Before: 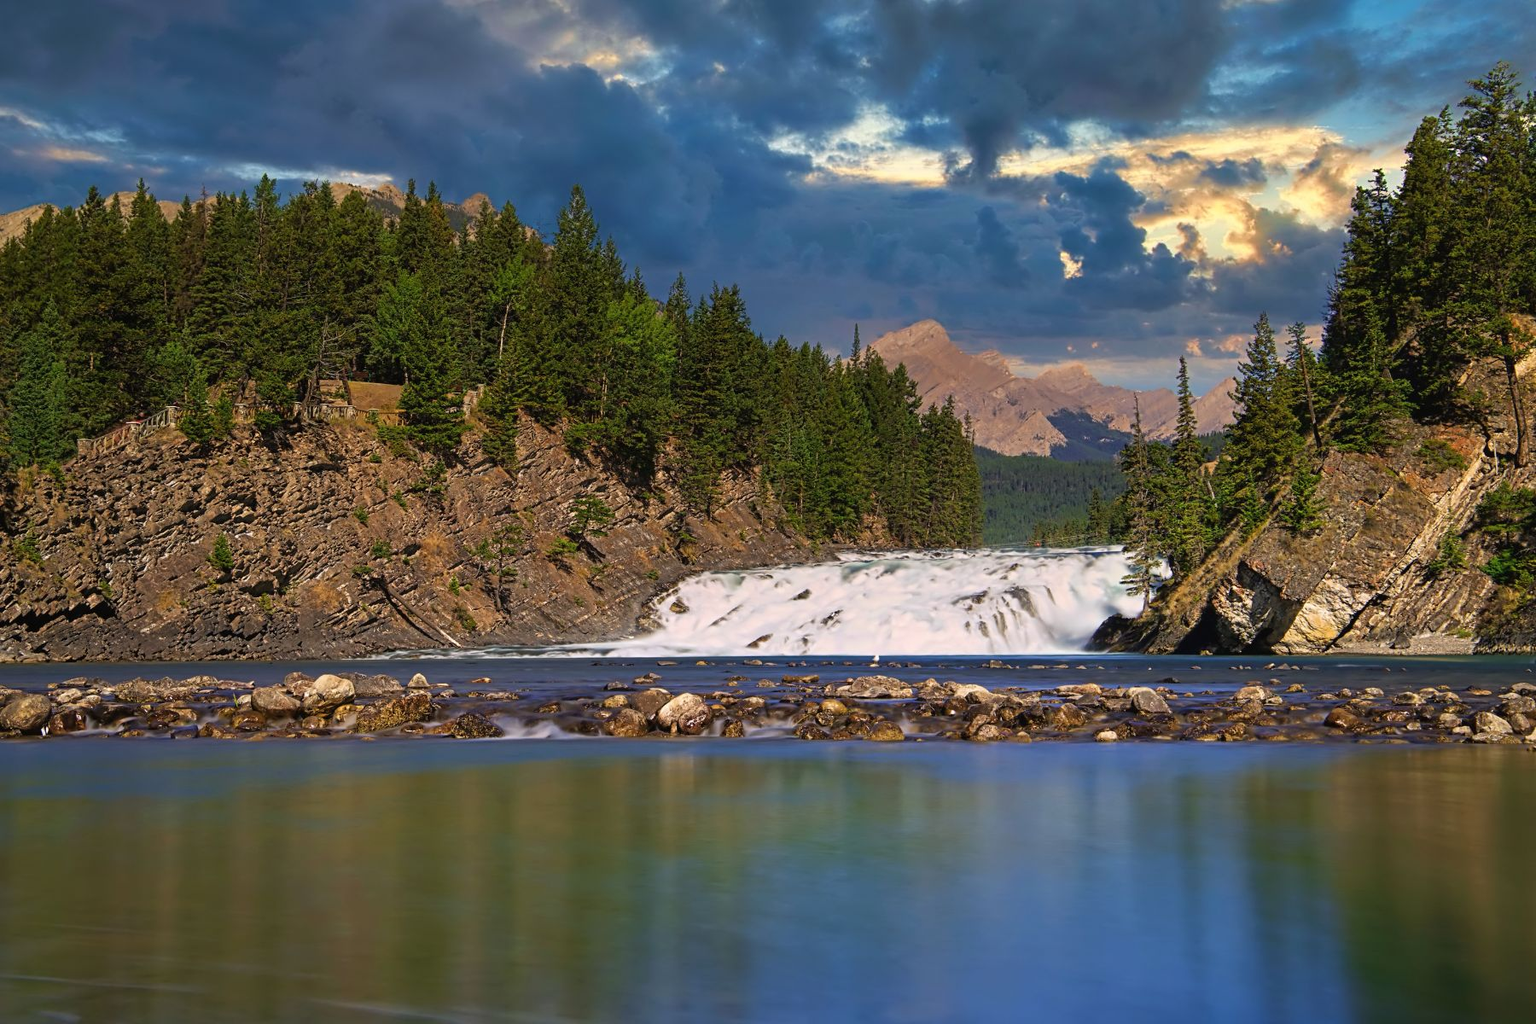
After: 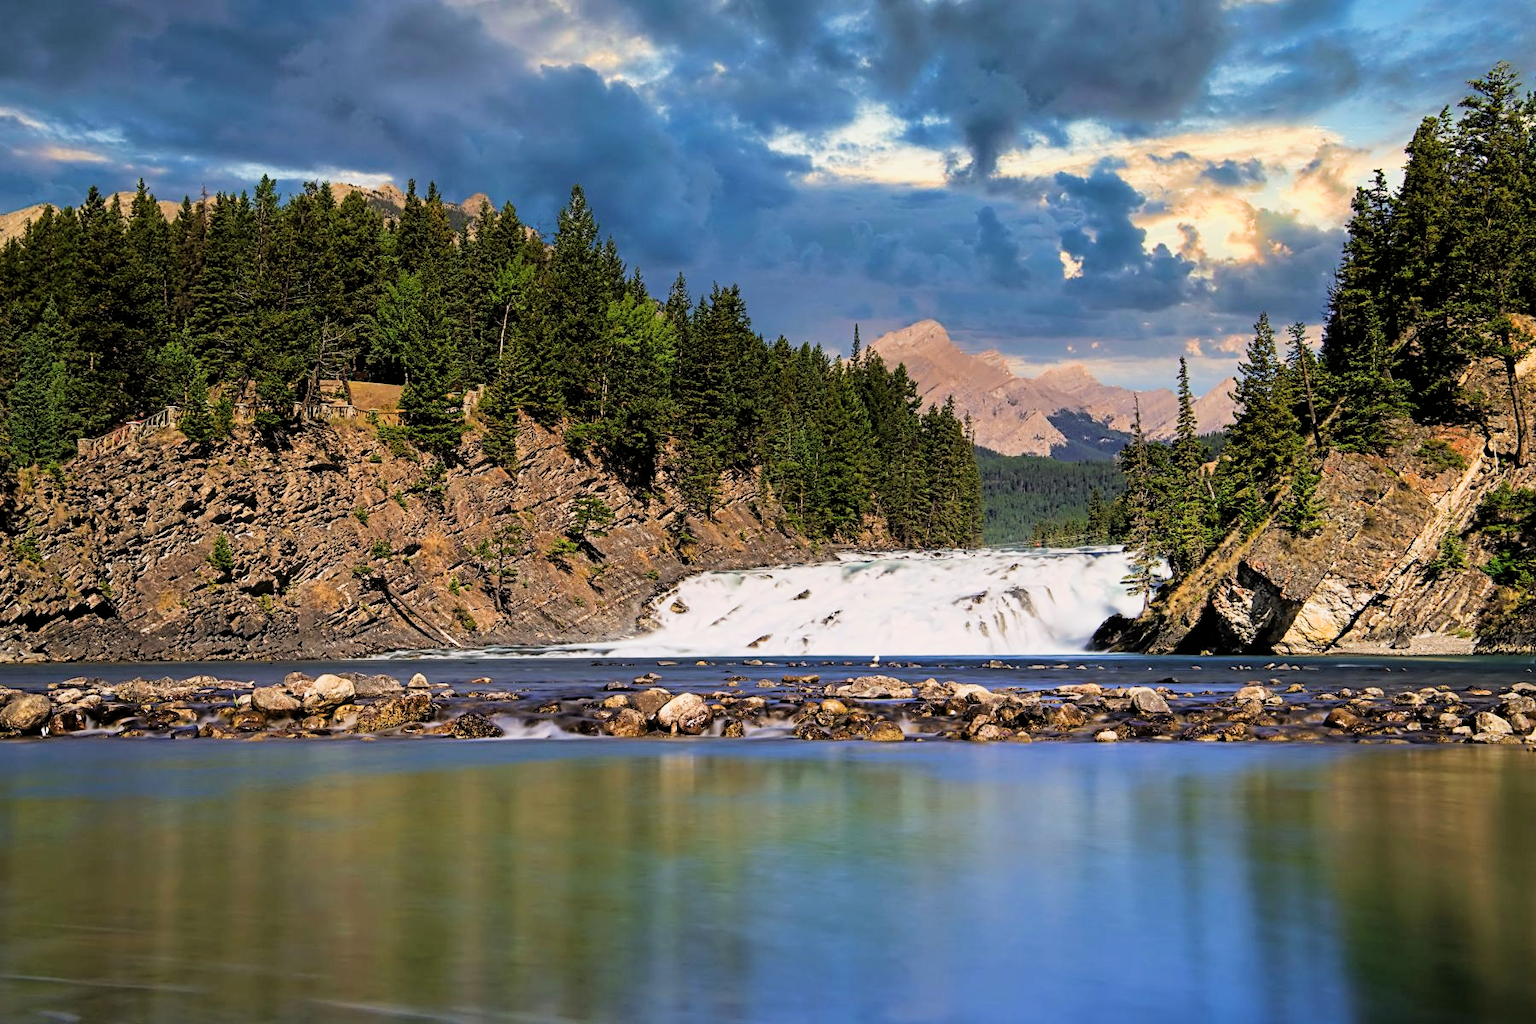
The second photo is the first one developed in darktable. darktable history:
filmic rgb: black relative exposure -5.01 EV, white relative exposure 3.98 EV, hardness 2.89, contrast 1.3, highlights saturation mix -28.75%
exposure: black level correction 0, exposure 0.696 EV, compensate exposure bias true, compensate highlight preservation false
